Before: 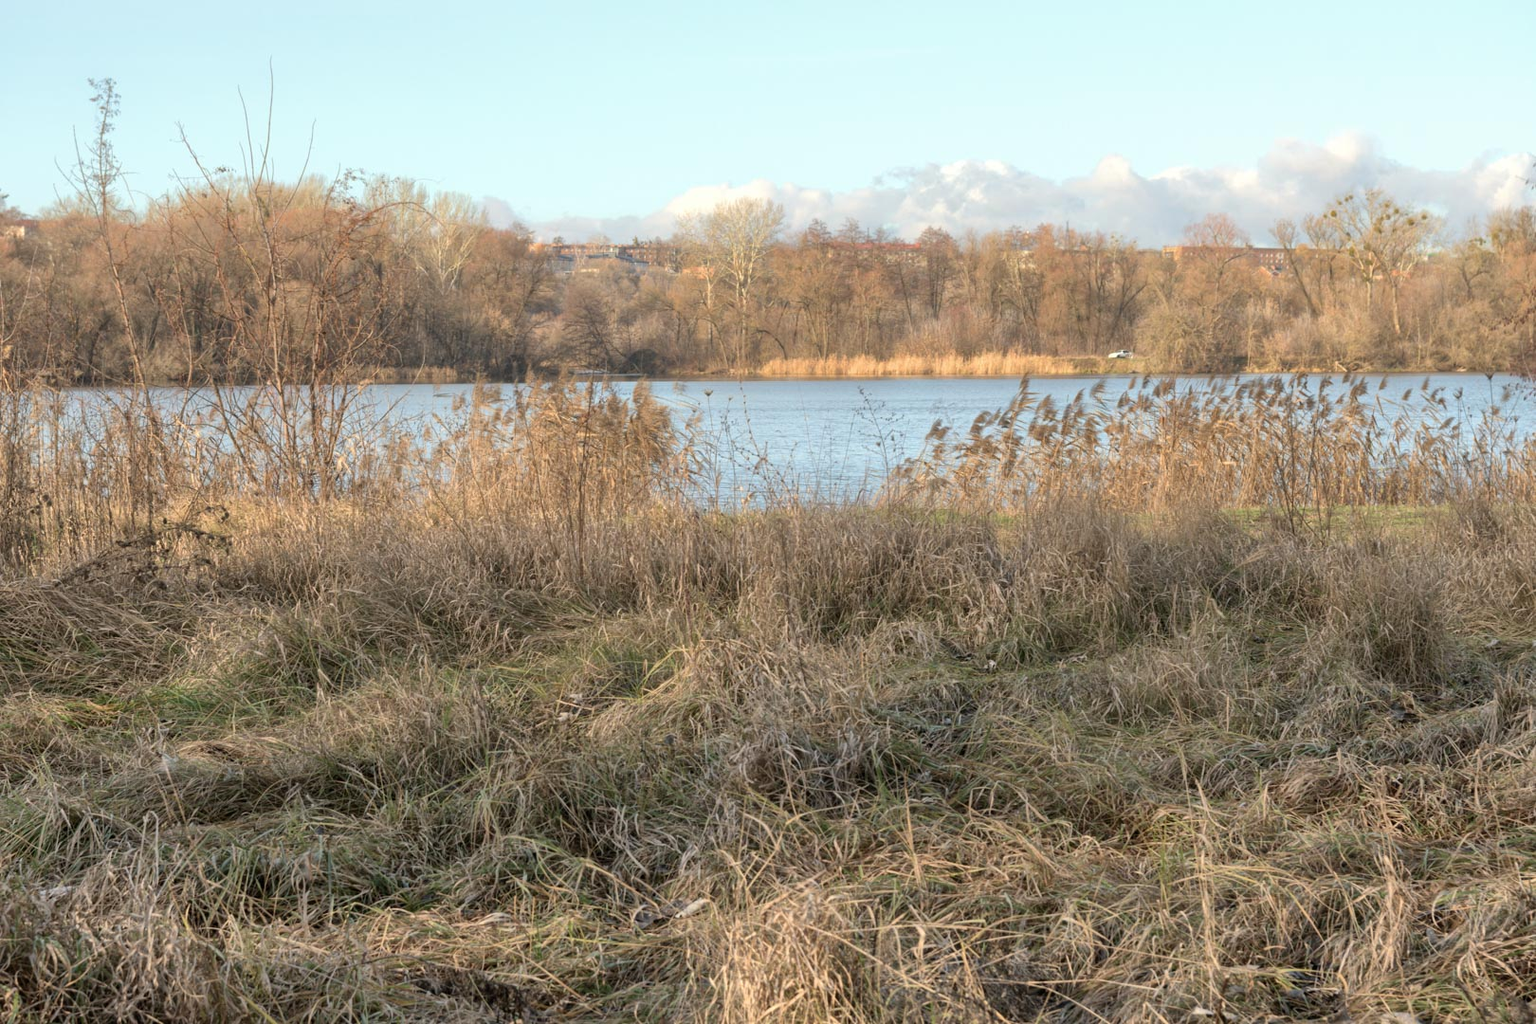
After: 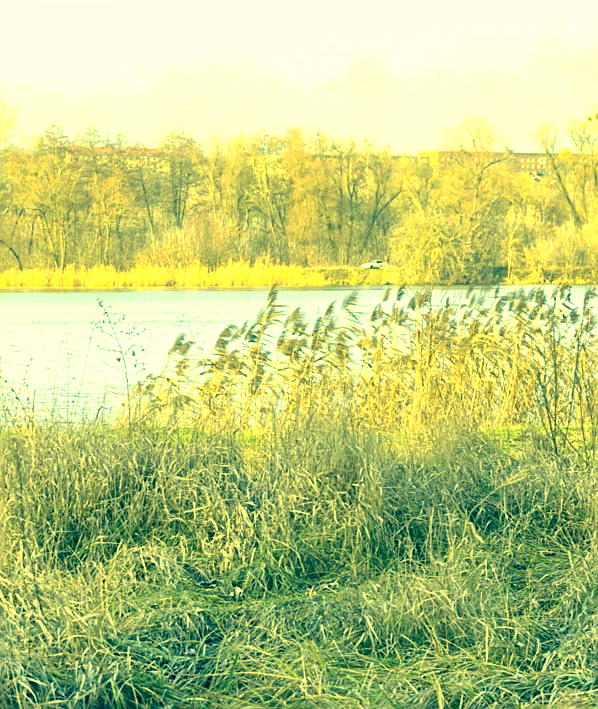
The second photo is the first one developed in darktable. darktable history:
crop and rotate: left 49.936%, top 10.094%, right 13.136%, bottom 24.256%
sharpen: on, module defaults
exposure: black level correction 0, exposure 1.2 EV, compensate exposure bias true, compensate highlight preservation false
color correction: highlights a* -15.58, highlights b* 40, shadows a* -40, shadows b* -26.18
